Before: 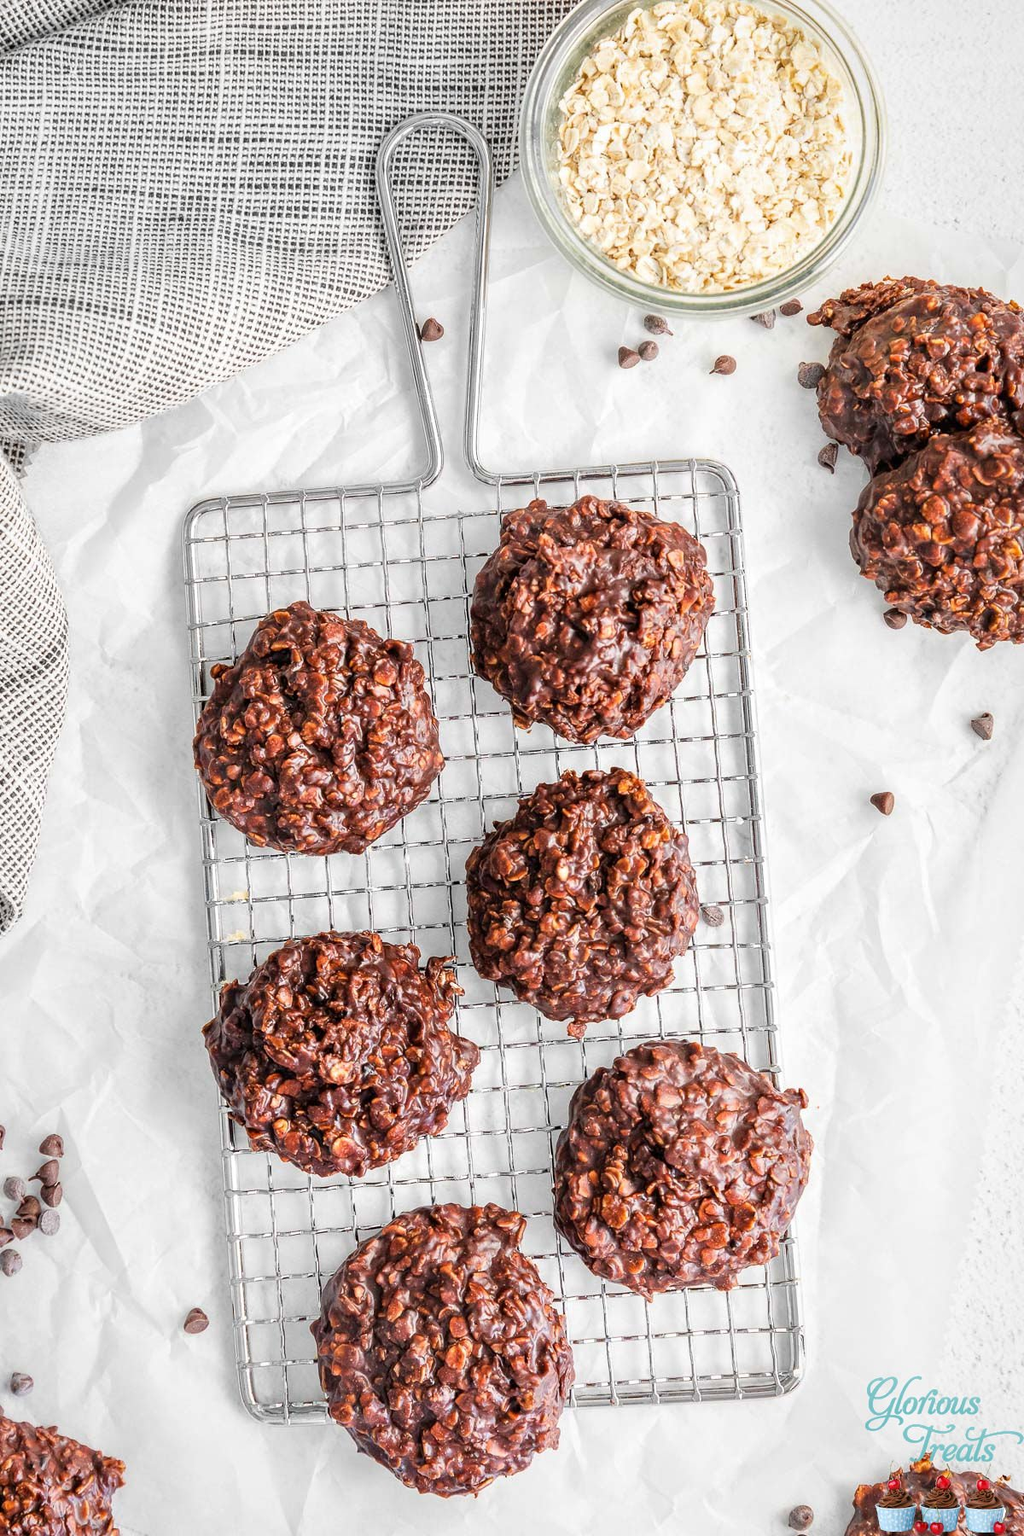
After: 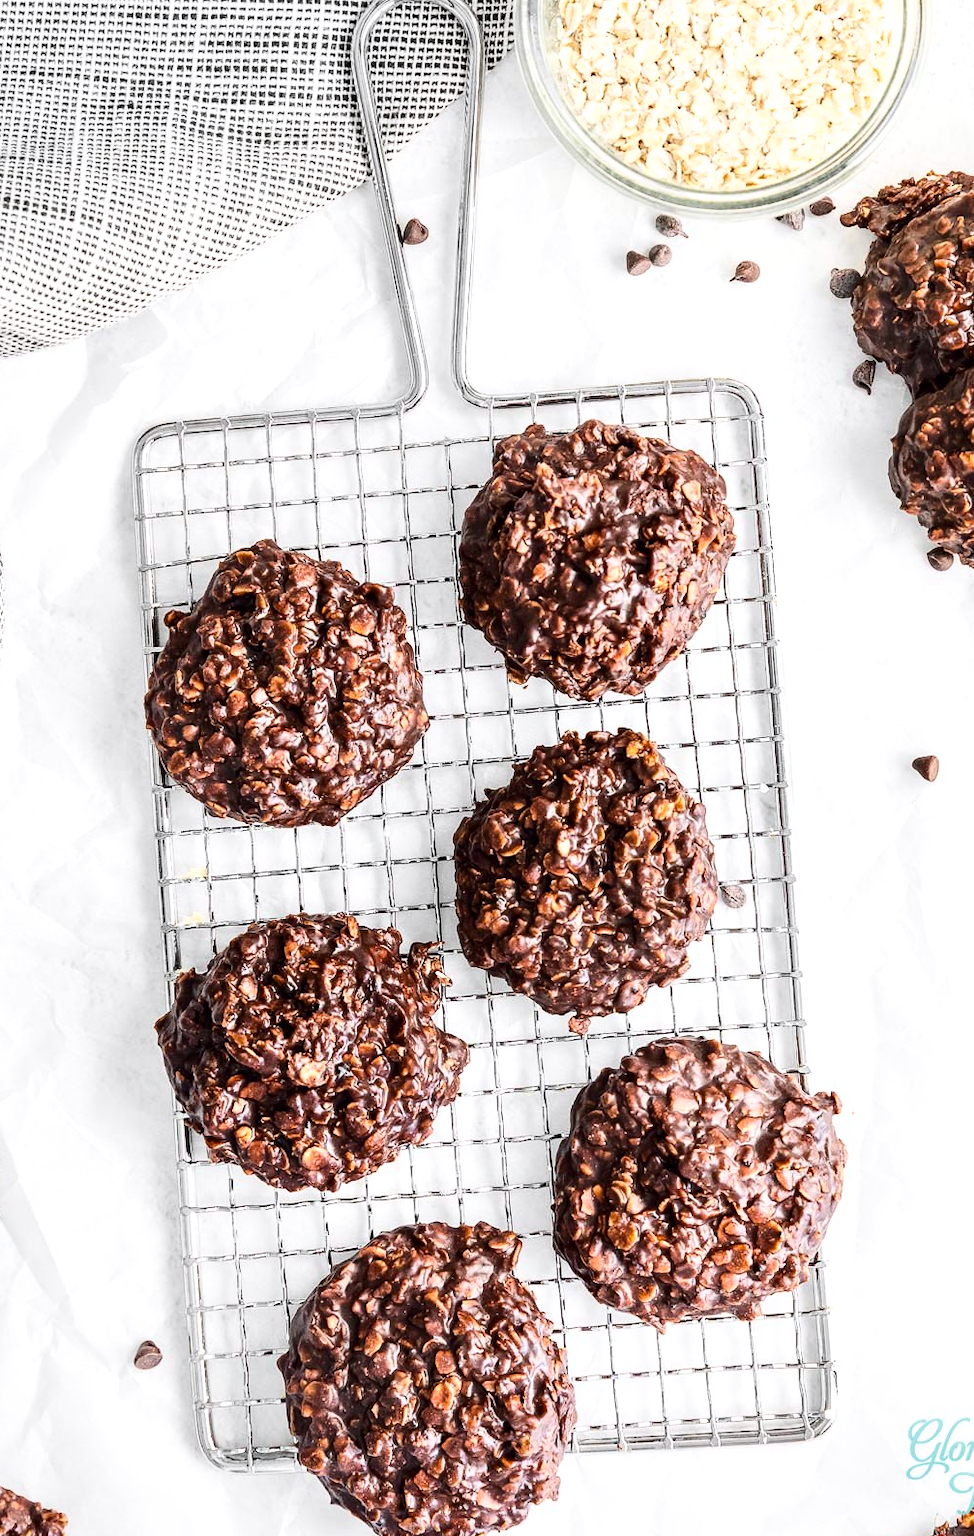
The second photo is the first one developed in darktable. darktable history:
crop: left 6.446%, top 8.188%, right 9.538%, bottom 3.548%
color balance: lift [1, 1.001, 0.999, 1.001], gamma [1, 1.004, 1.007, 0.993], gain [1, 0.991, 0.987, 1.013], contrast 7.5%, contrast fulcrum 10%, output saturation 115%
fill light: on, module defaults
contrast brightness saturation: contrast 0.25, saturation -0.31
